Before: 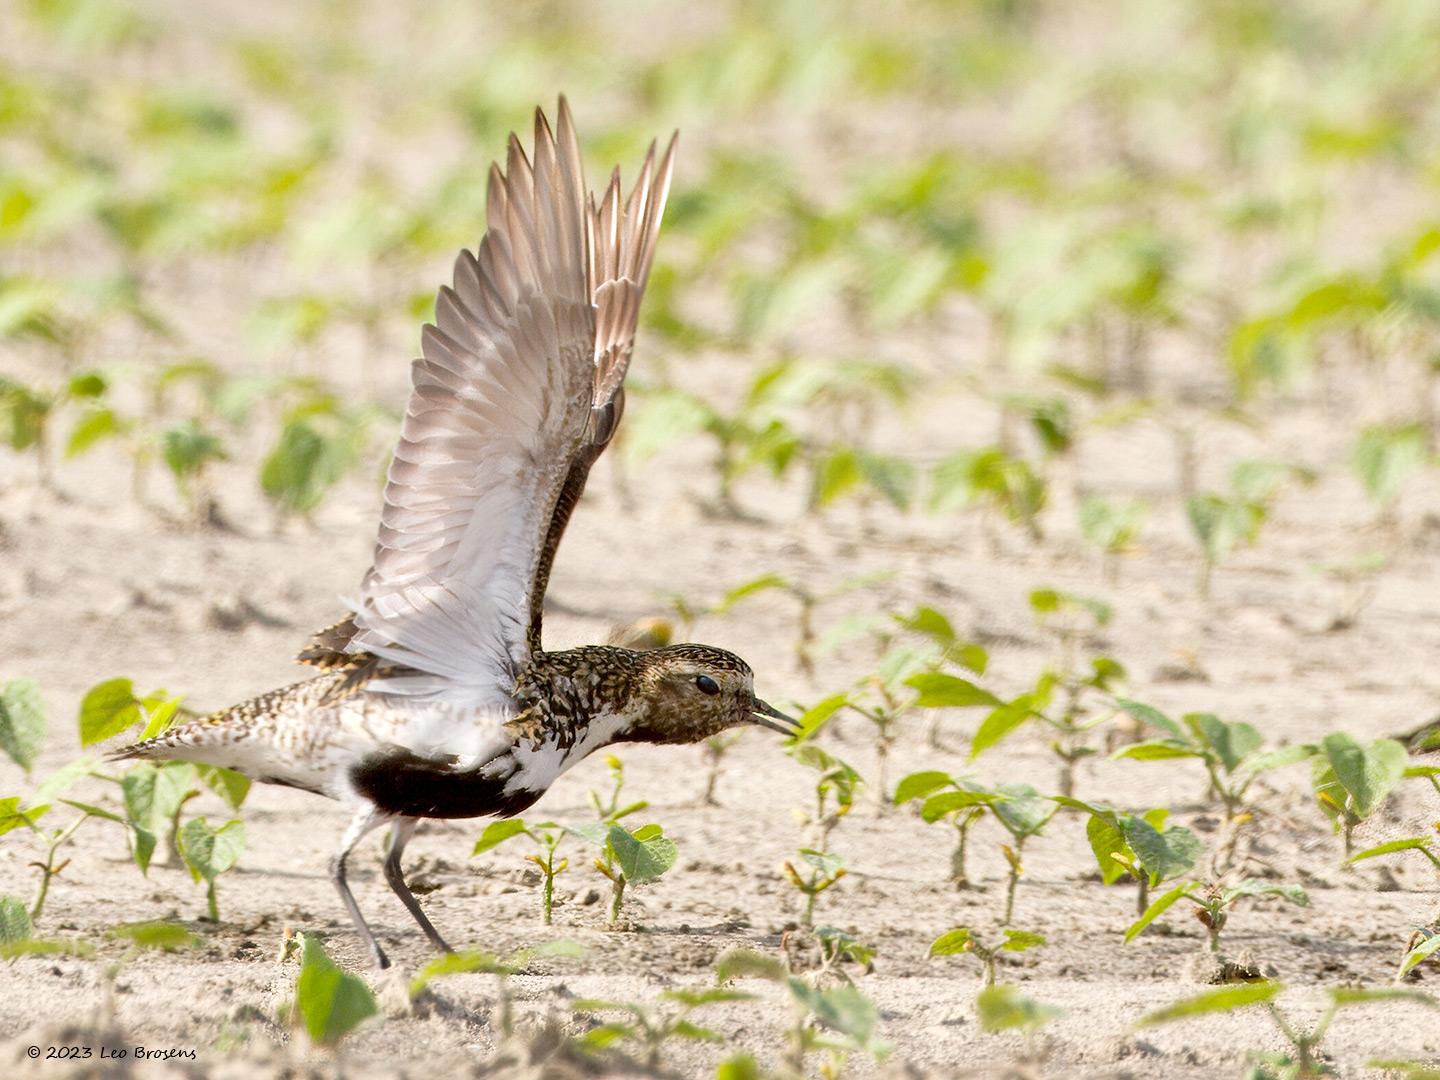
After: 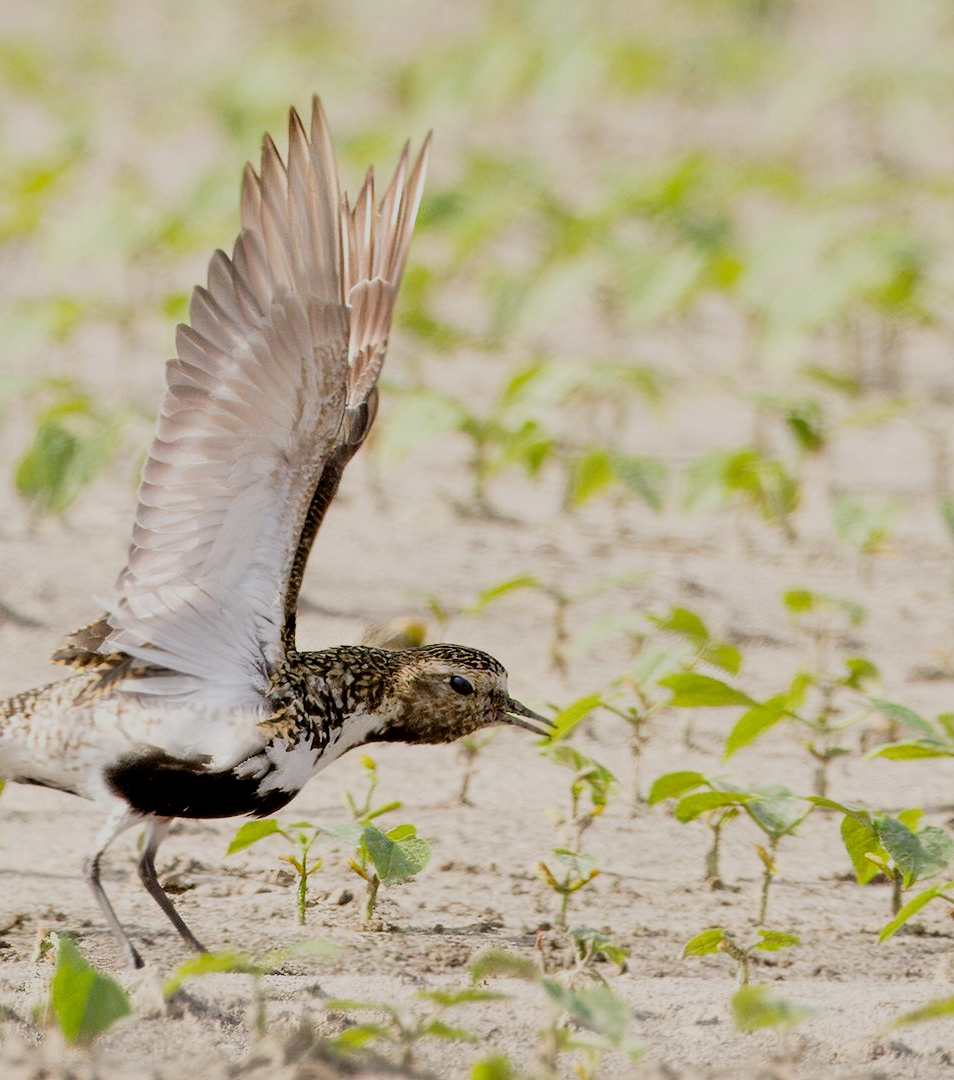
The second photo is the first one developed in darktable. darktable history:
crop: left 17.127%, right 16.59%
filmic rgb: black relative exposure -7.45 EV, white relative exposure 4.82 EV, threshold 3.06 EV, hardness 3.4, enable highlight reconstruction true
